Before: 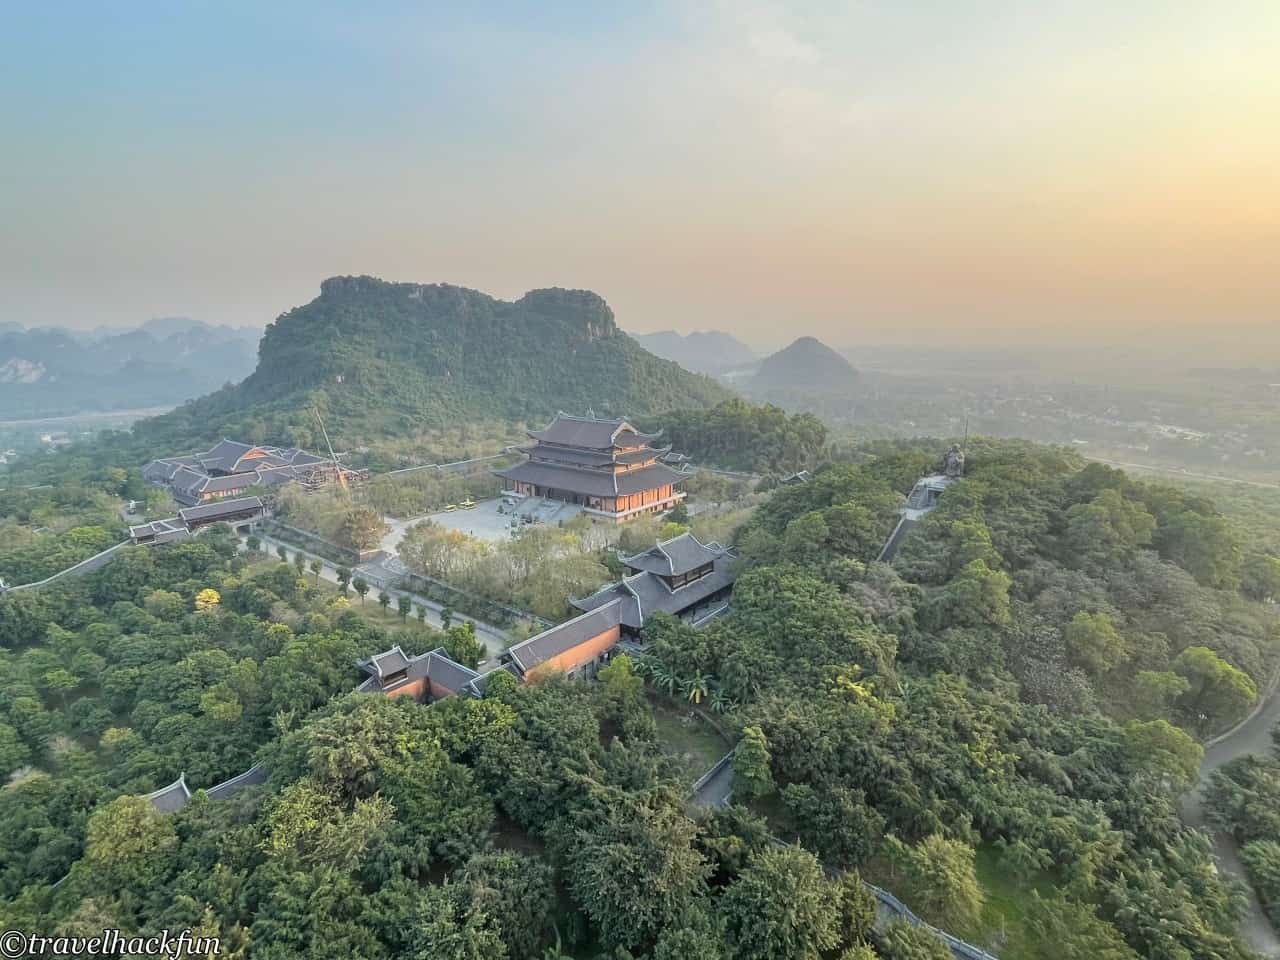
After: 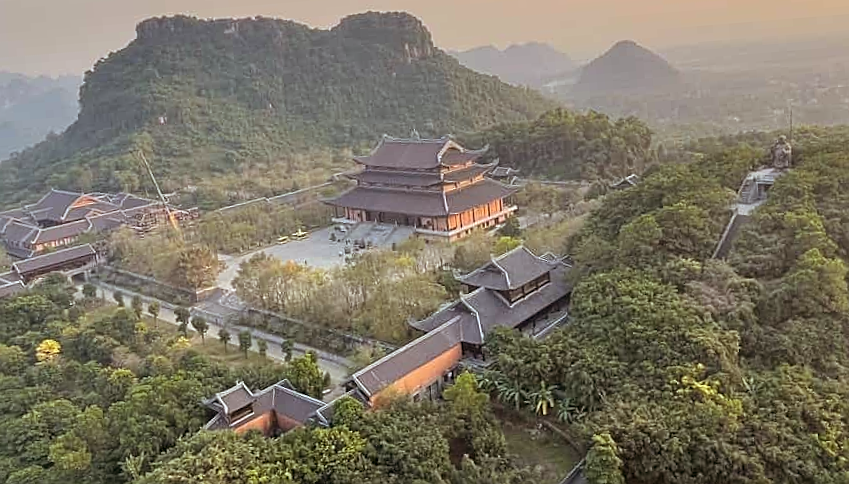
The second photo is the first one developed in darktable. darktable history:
rotate and perspective: rotation -4.57°, crop left 0.054, crop right 0.944, crop top 0.087, crop bottom 0.914
crop: left 11.123%, top 27.61%, right 18.3%, bottom 17.034%
sharpen: on, module defaults
rgb levels: mode RGB, independent channels, levels [[0, 0.5, 1], [0, 0.521, 1], [0, 0.536, 1]]
